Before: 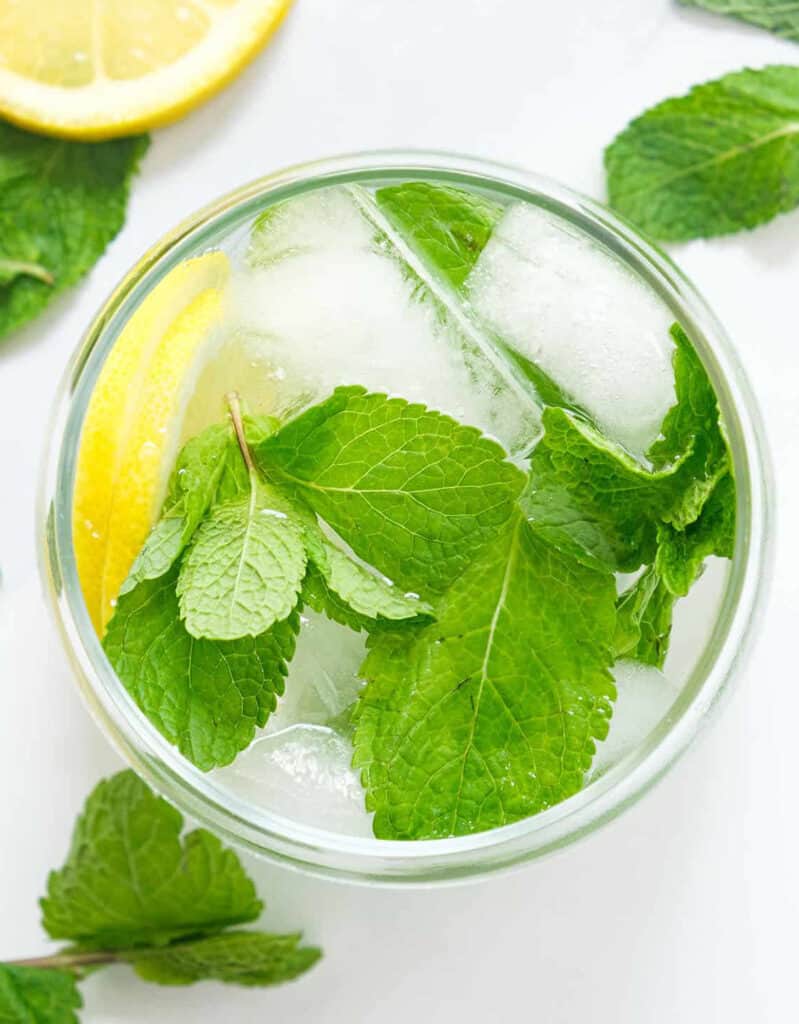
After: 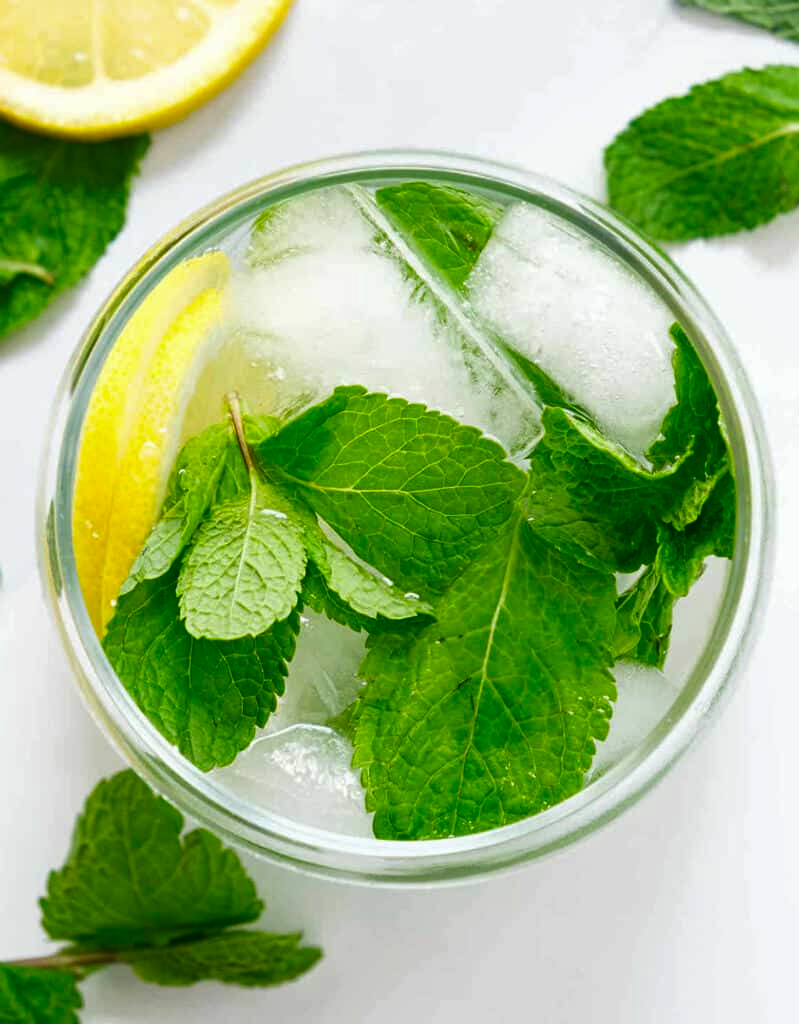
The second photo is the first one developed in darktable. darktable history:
contrast brightness saturation: brightness -0.254, saturation 0.197
